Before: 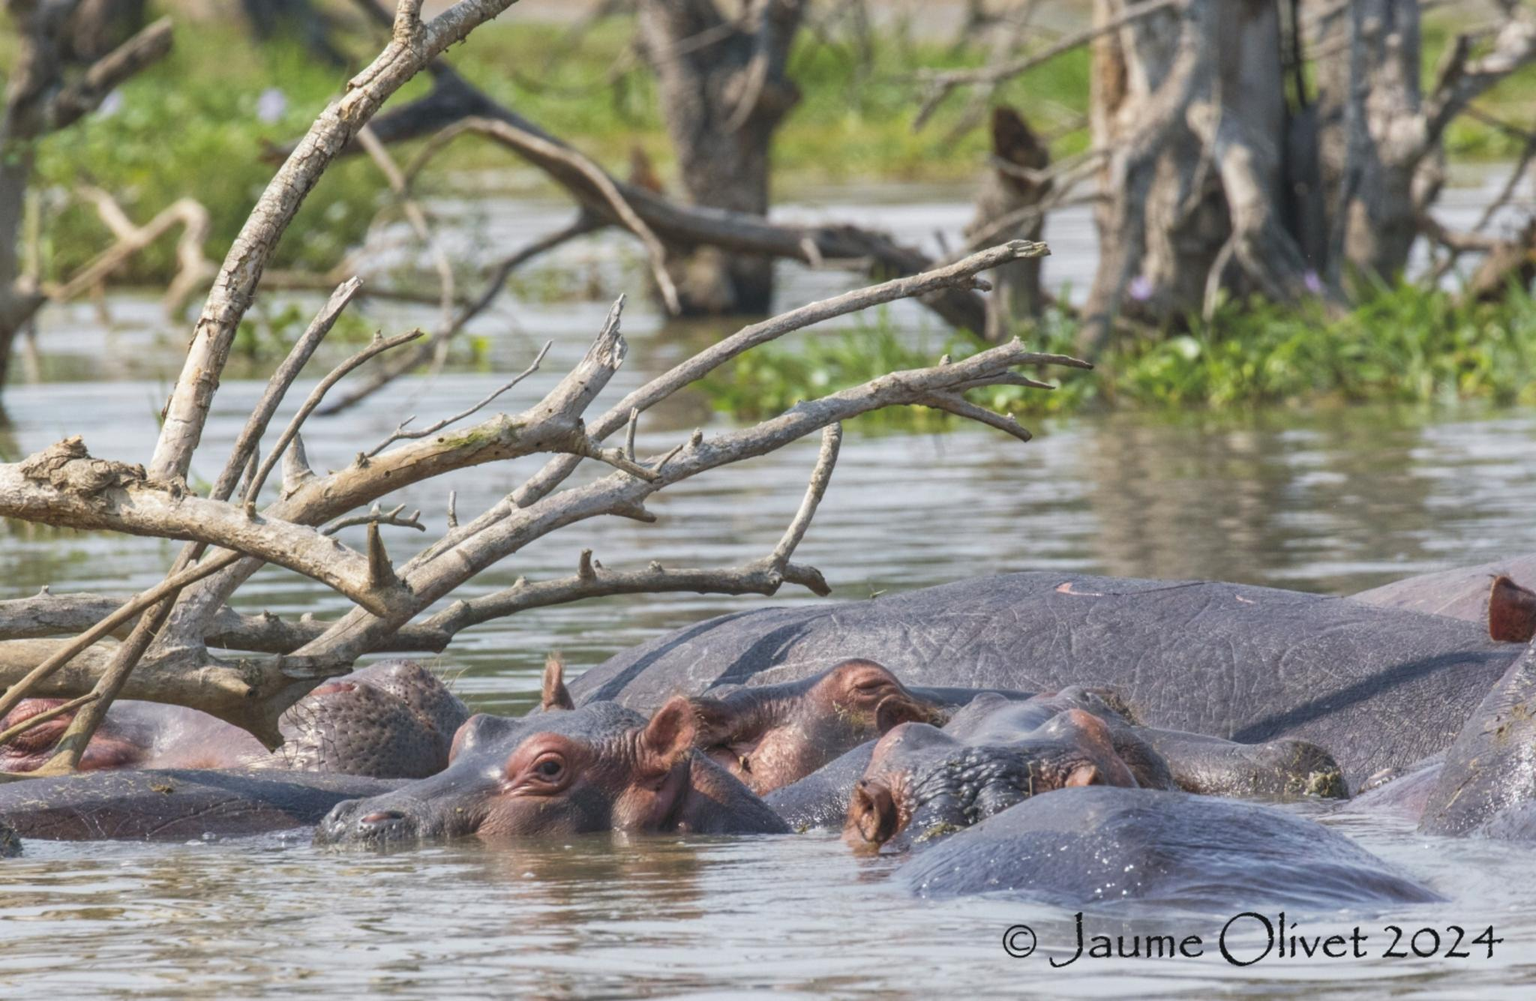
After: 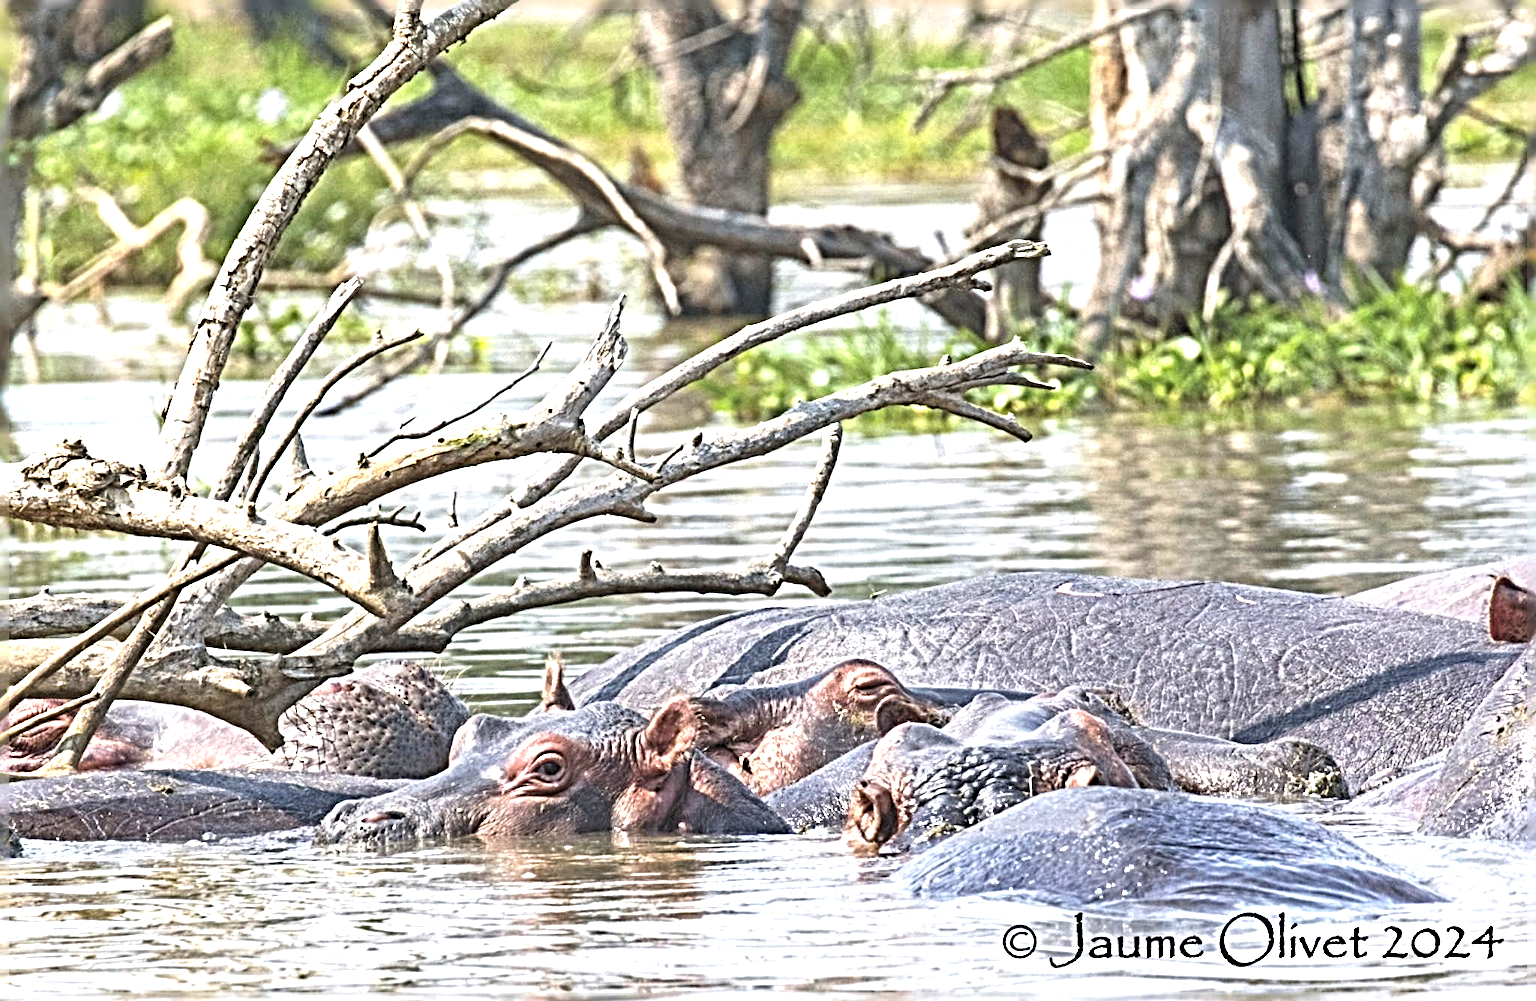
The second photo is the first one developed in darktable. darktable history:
exposure: black level correction 0, exposure 1.1 EV, compensate highlight preservation false
sharpen: radius 6.3, amount 1.8, threshold 0
